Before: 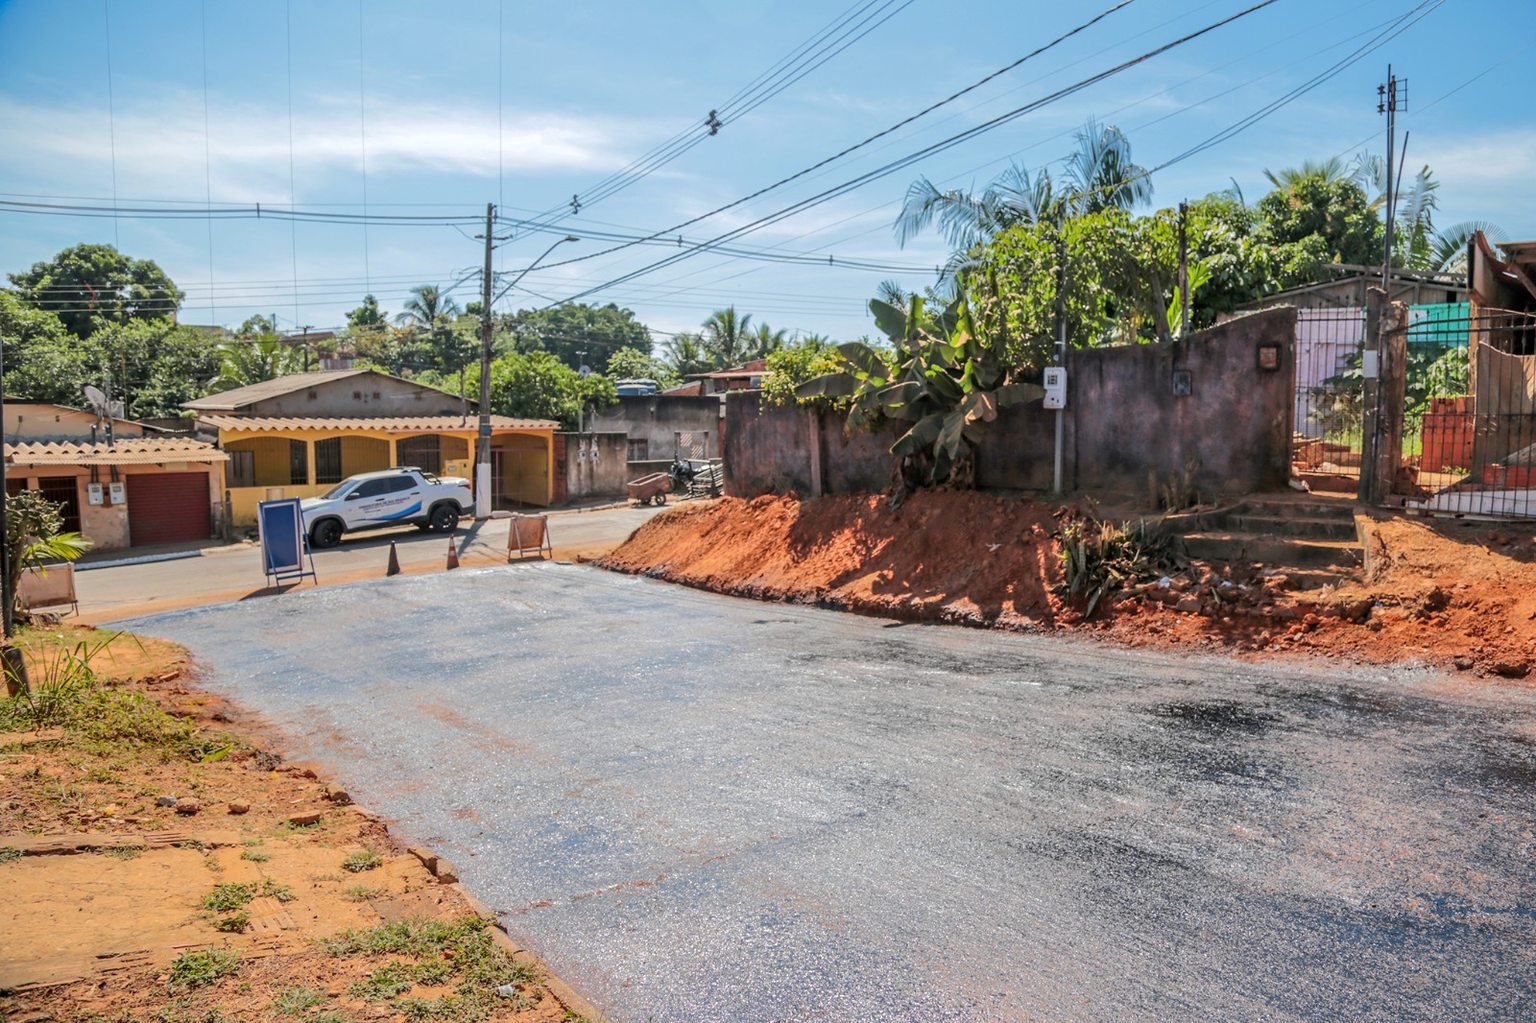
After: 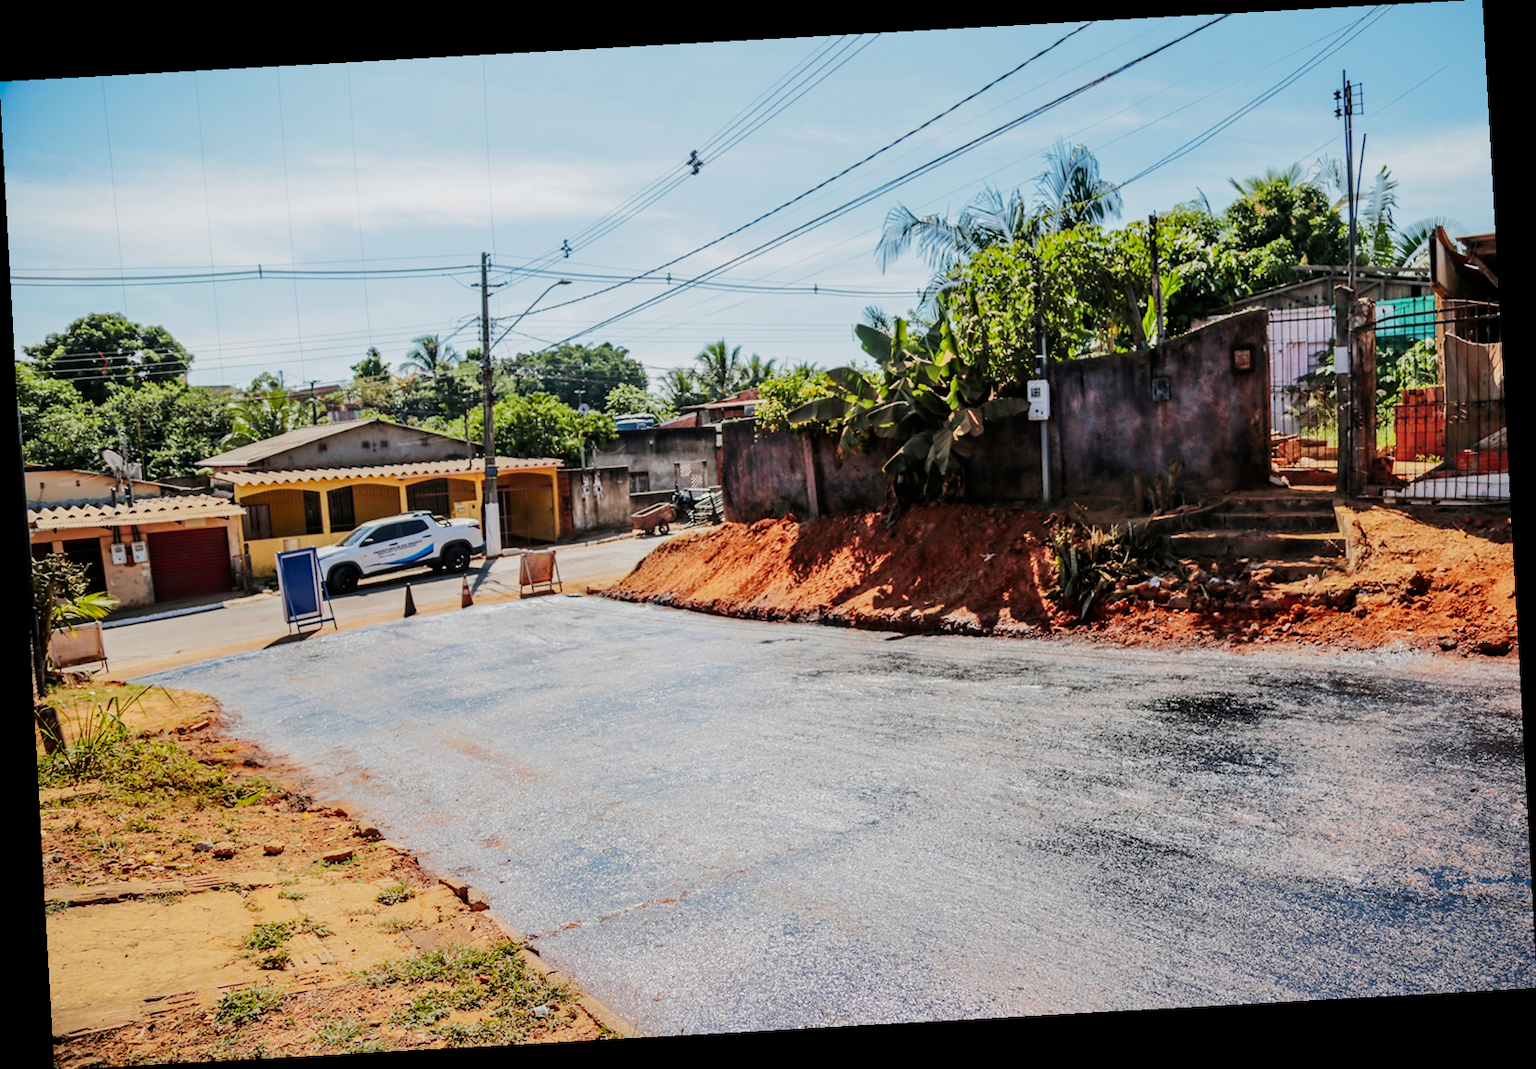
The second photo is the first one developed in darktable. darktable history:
rotate and perspective: rotation -3.18°, automatic cropping off
sigmoid: contrast 1.8, skew -0.2, preserve hue 0%, red attenuation 0.1, red rotation 0.035, green attenuation 0.1, green rotation -0.017, blue attenuation 0.15, blue rotation -0.052, base primaries Rec2020
